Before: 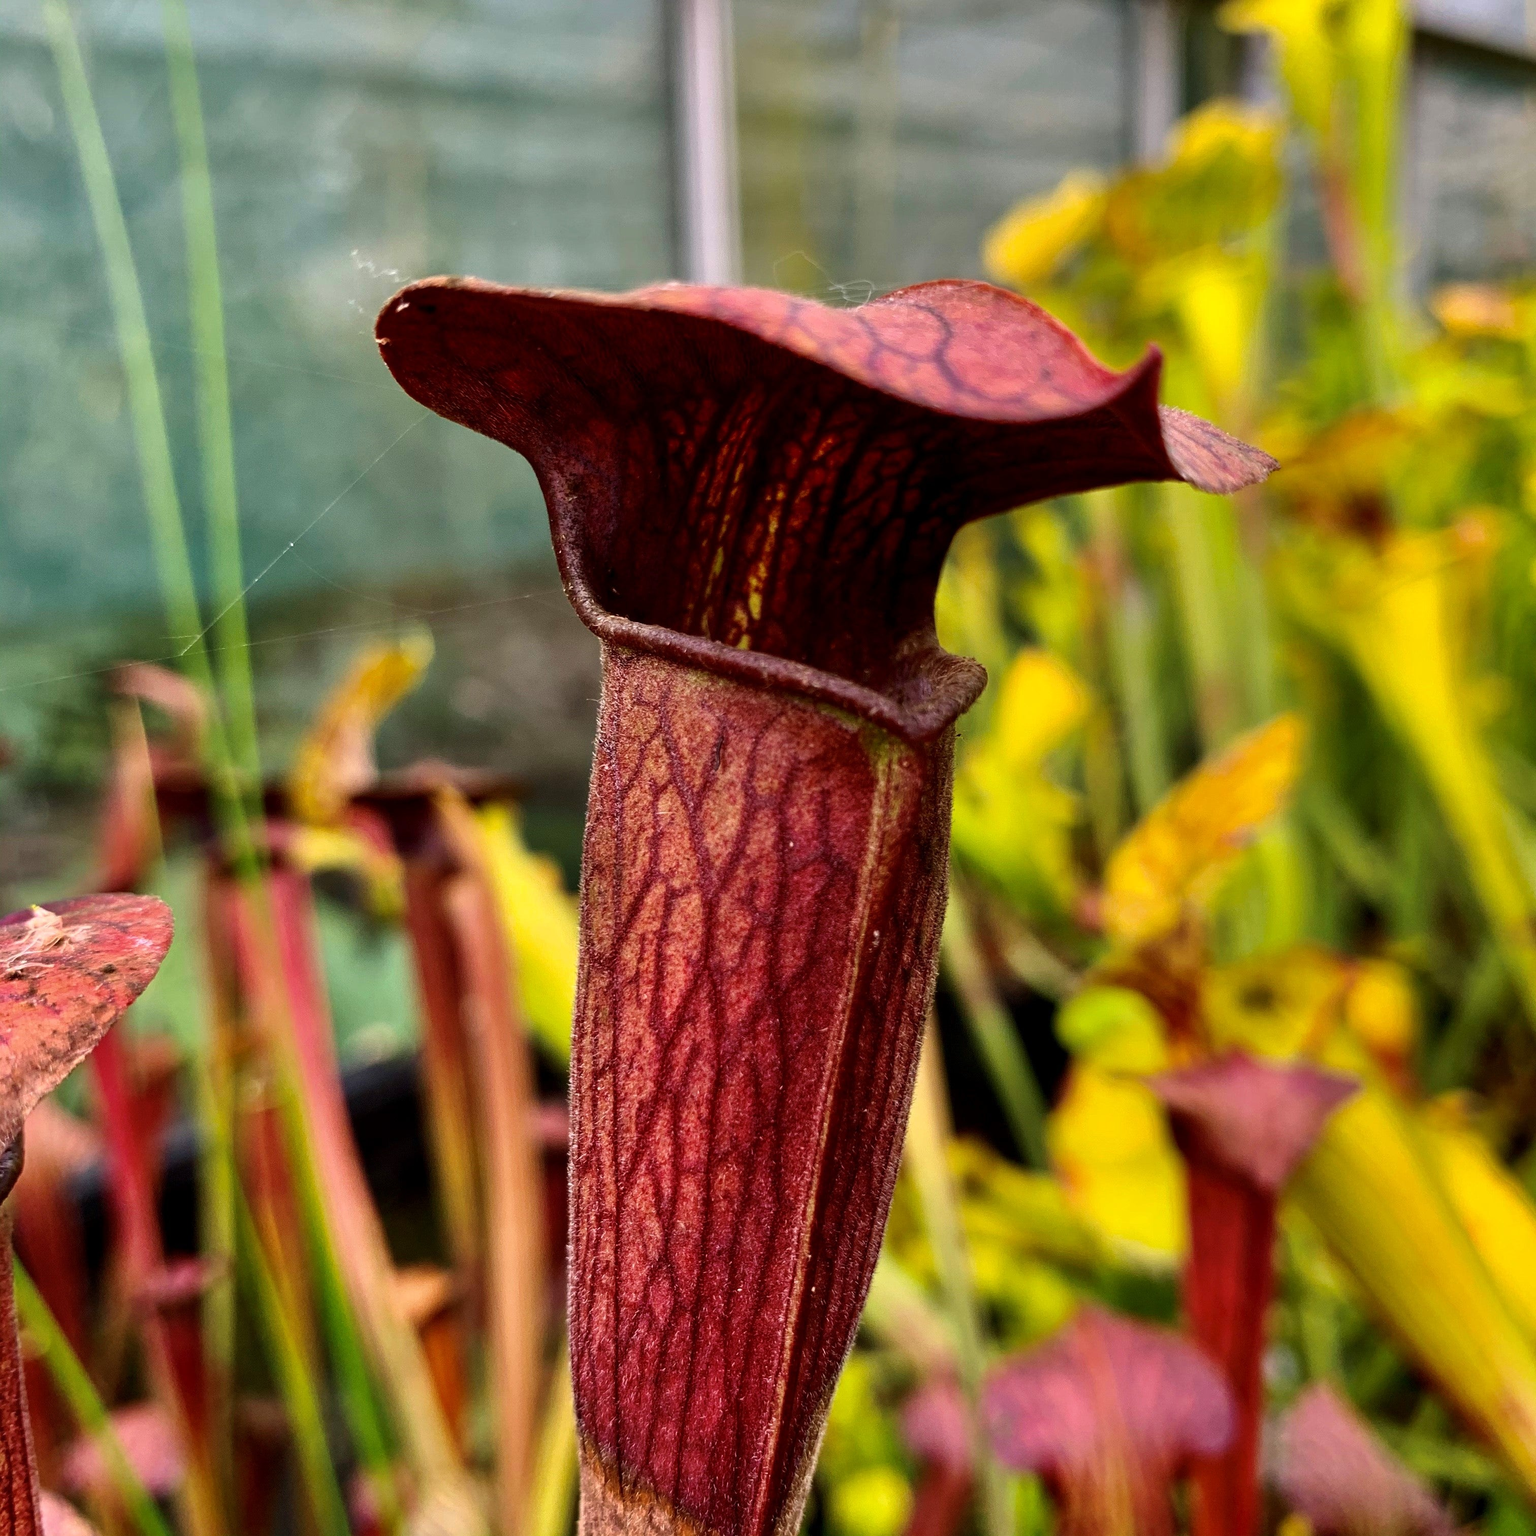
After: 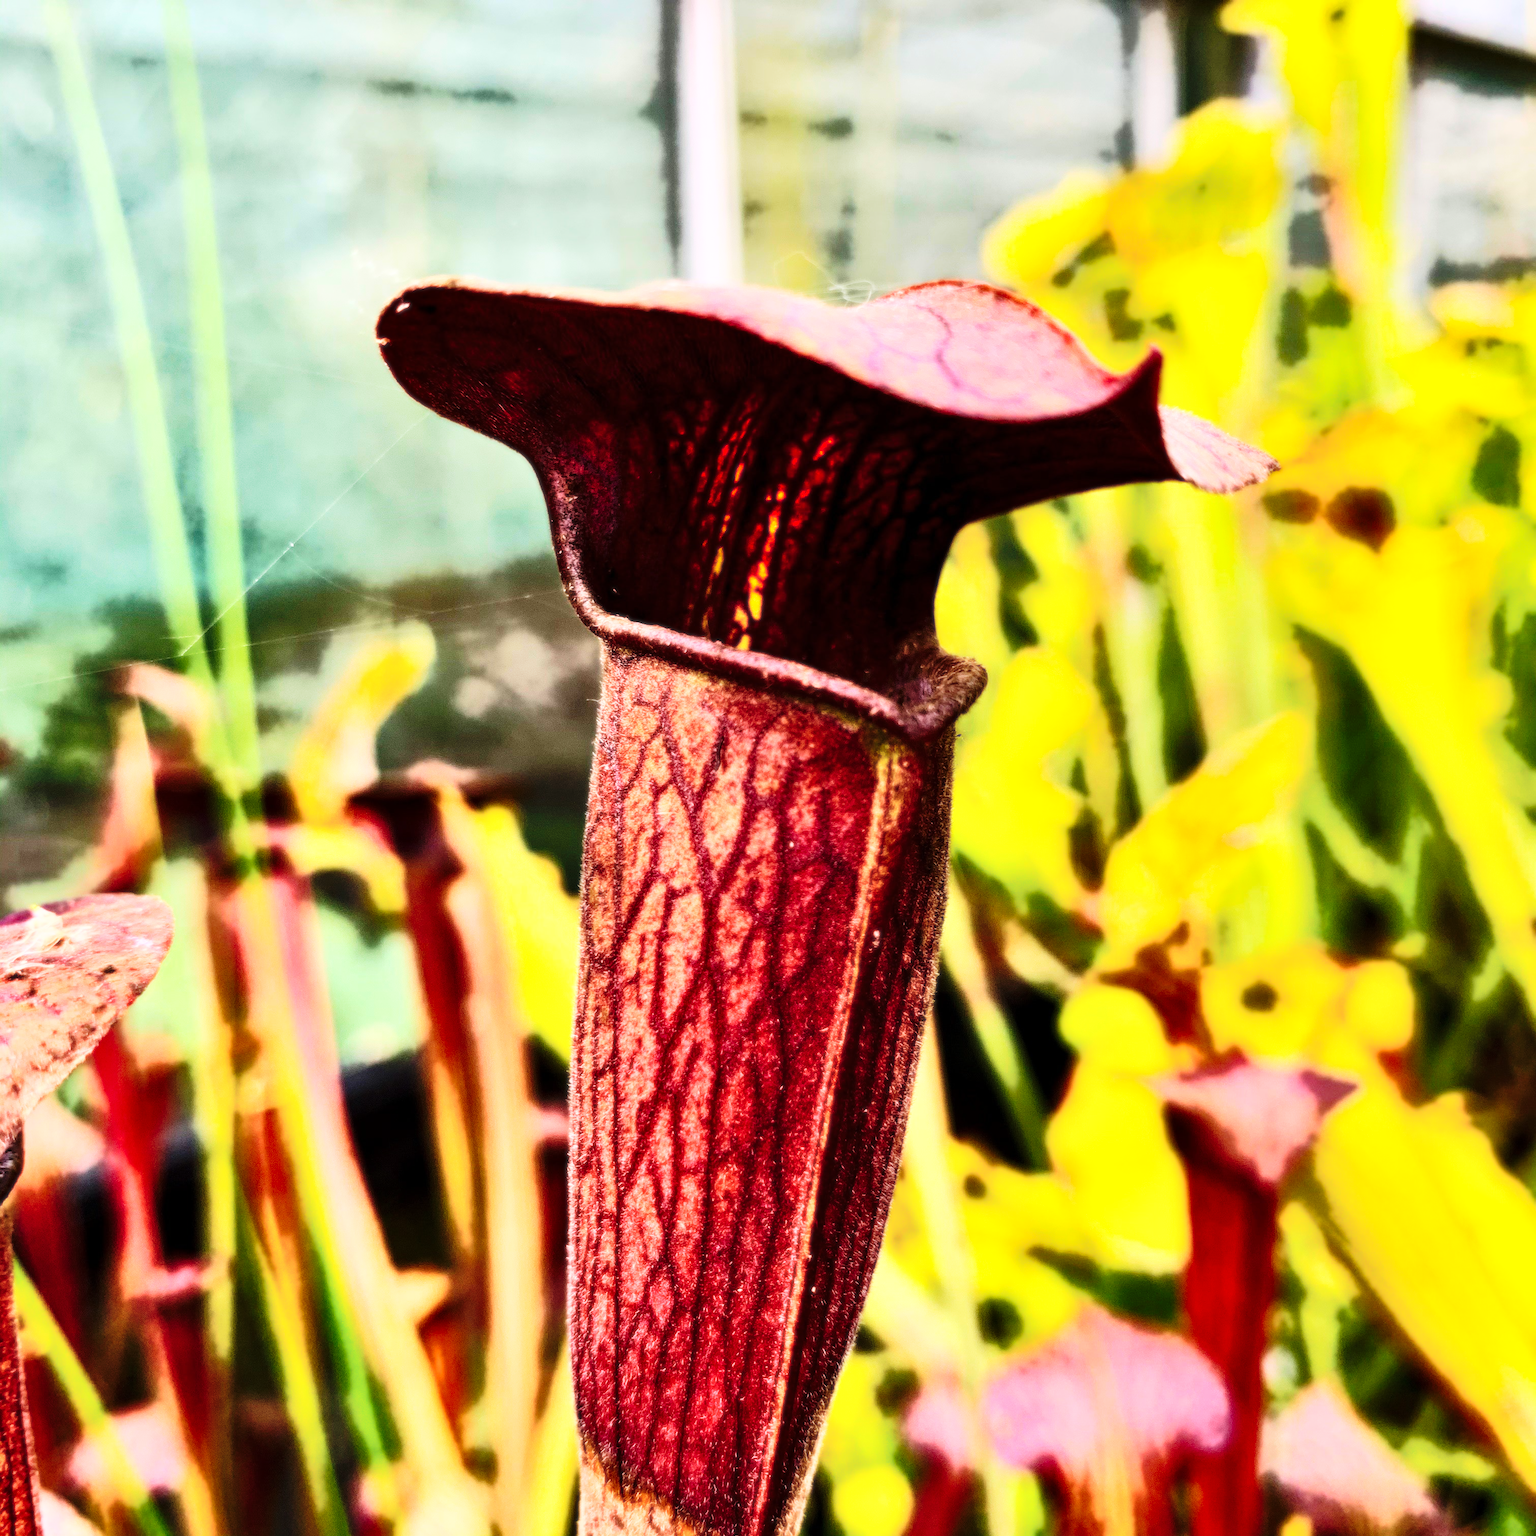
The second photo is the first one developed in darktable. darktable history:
base curve: curves: ch0 [(0, 0) (0.036, 0.025) (0.121, 0.166) (0.206, 0.329) (0.605, 0.79) (1, 1)], preserve colors none
shadows and highlights: soften with gaussian
bloom: size 0%, threshold 54.82%, strength 8.31%
